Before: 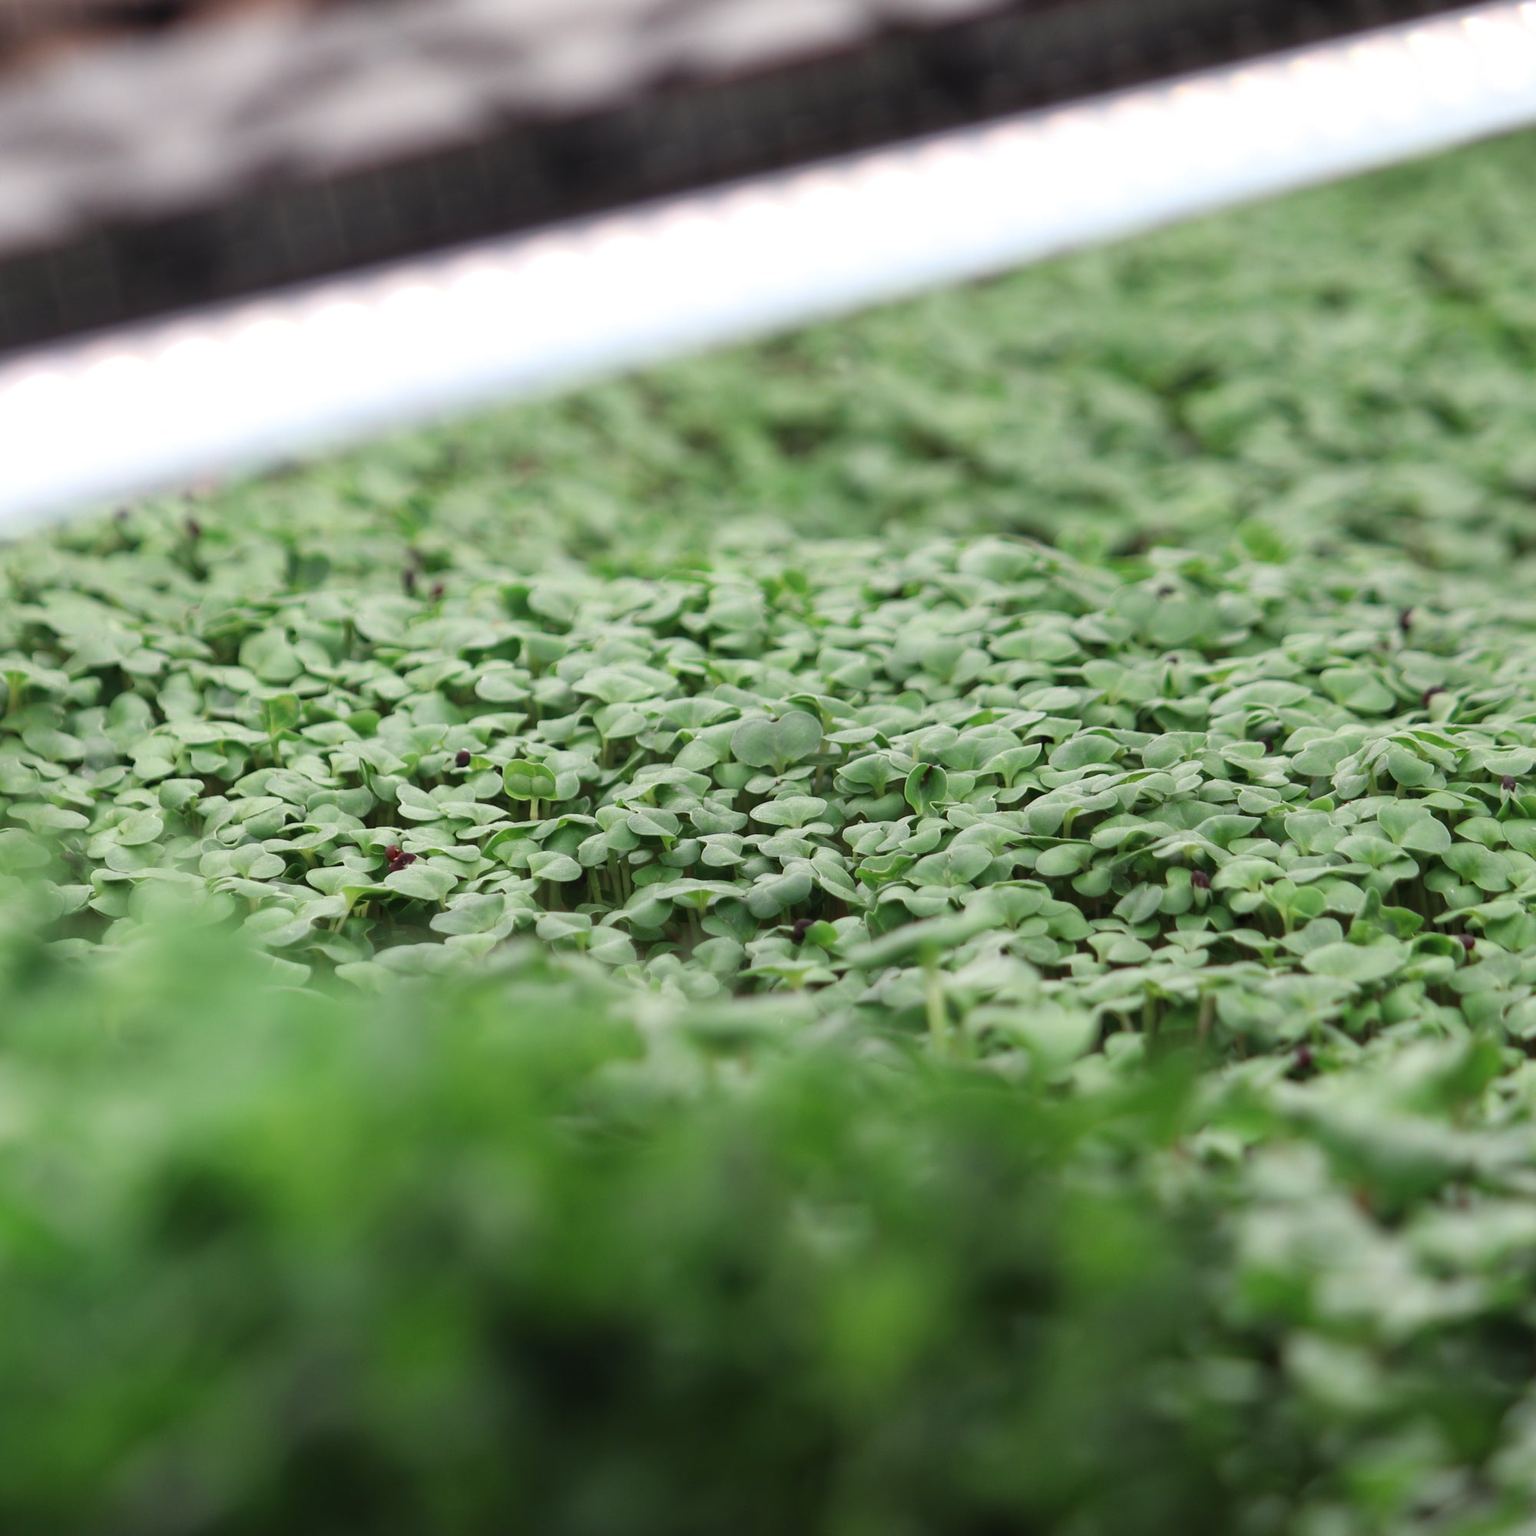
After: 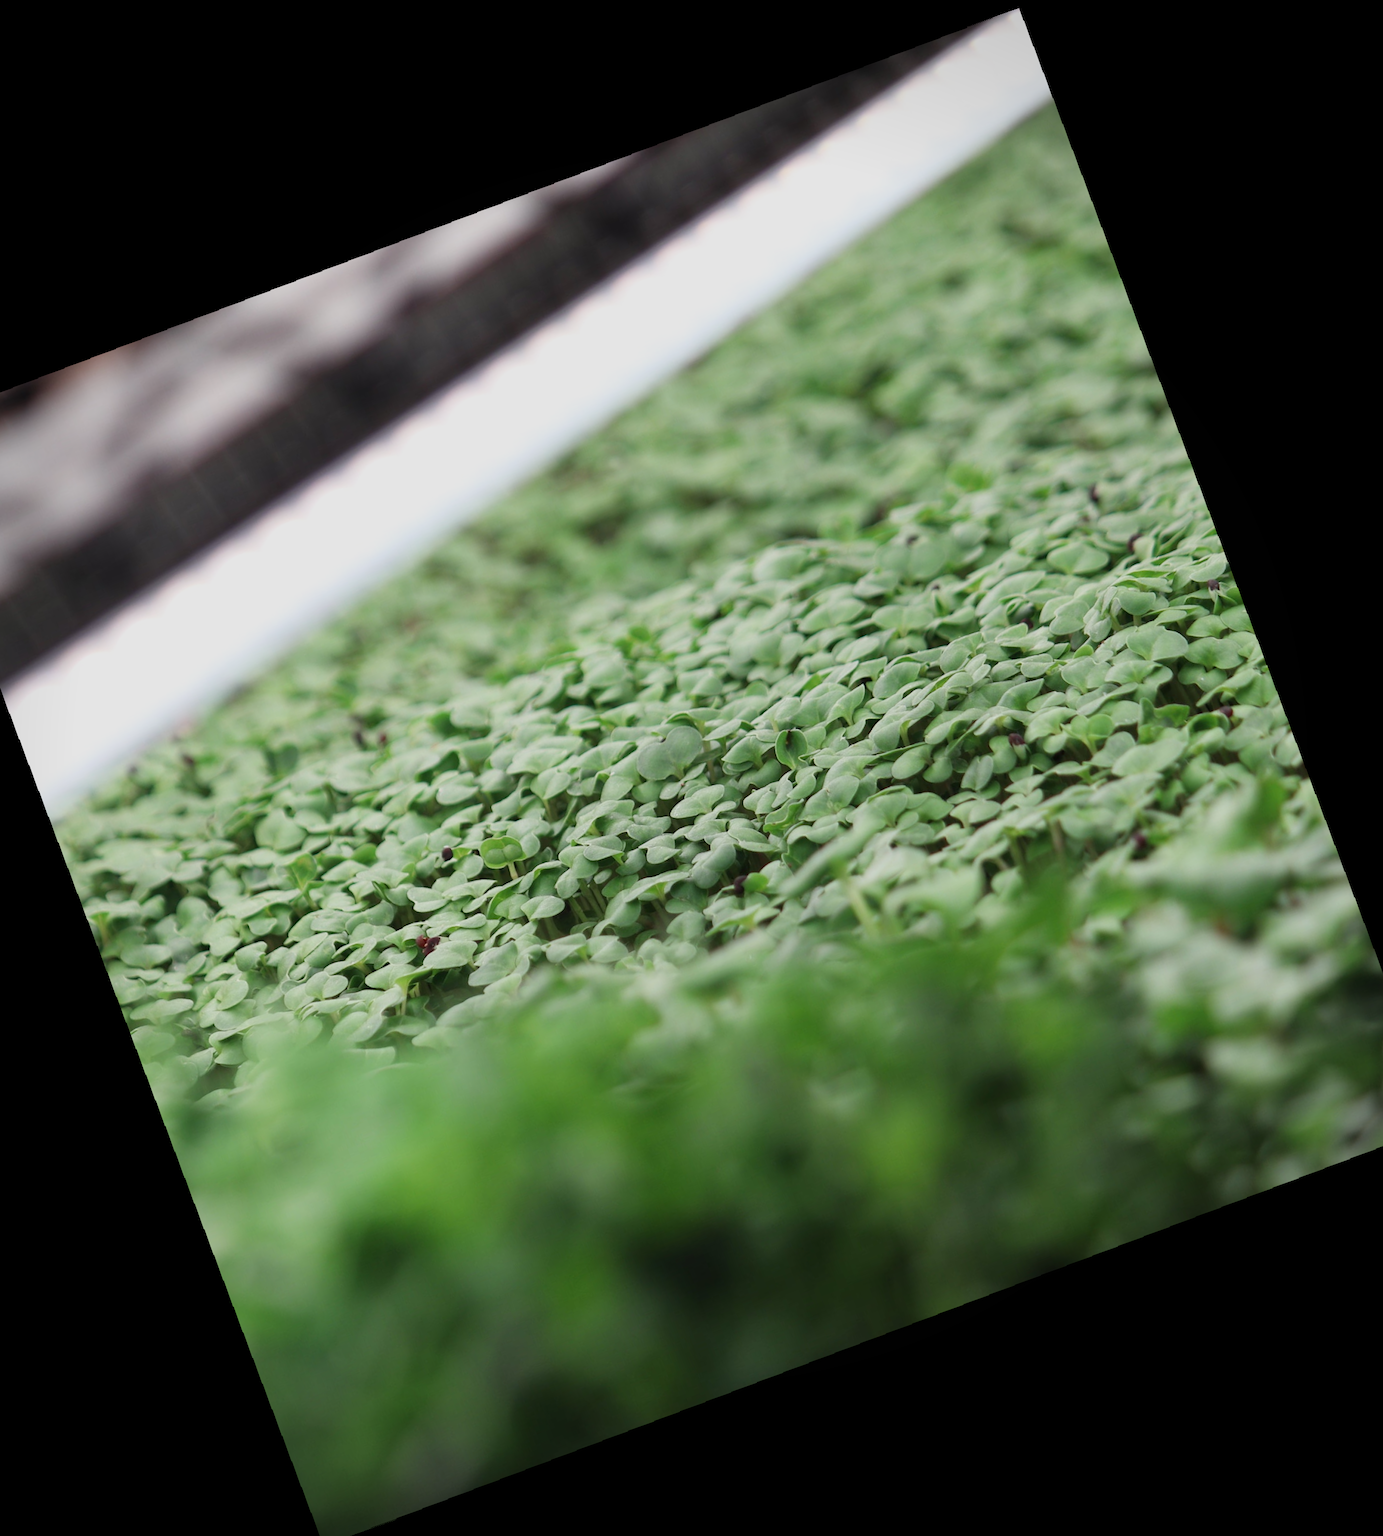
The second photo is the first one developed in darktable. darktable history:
sigmoid: contrast 1.22, skew 0.65
crop and rotate: angle 19.43°, left 6.812%, right 4.125%, bottom 1.087%
rotate and perspective: rotation -1.24°, automatic cropping off
vignetting: on, module defaults
